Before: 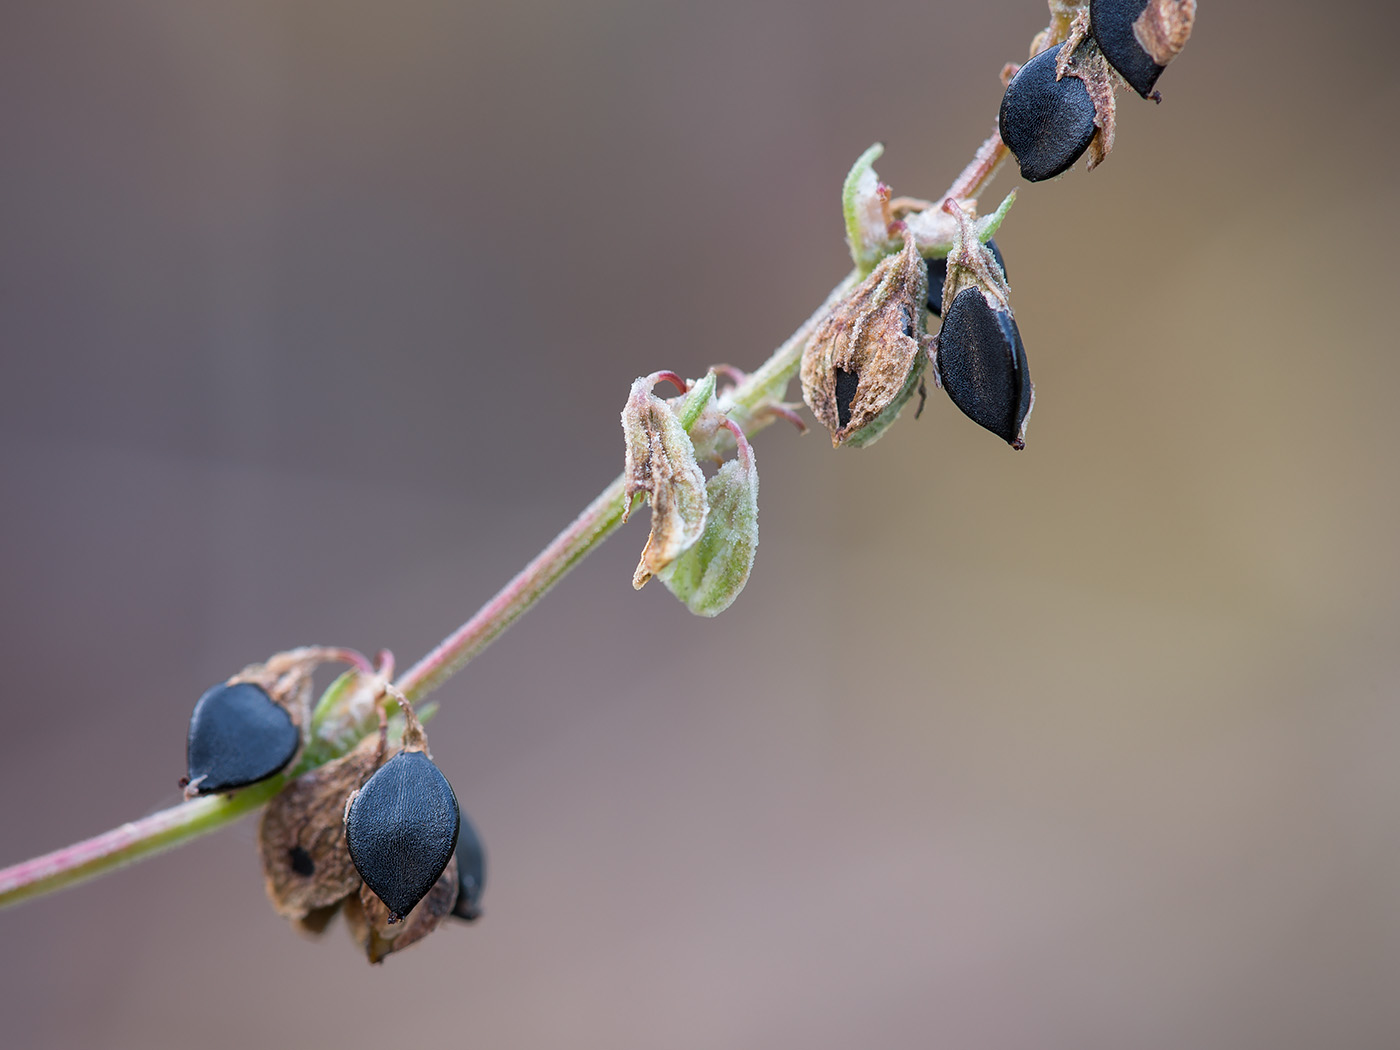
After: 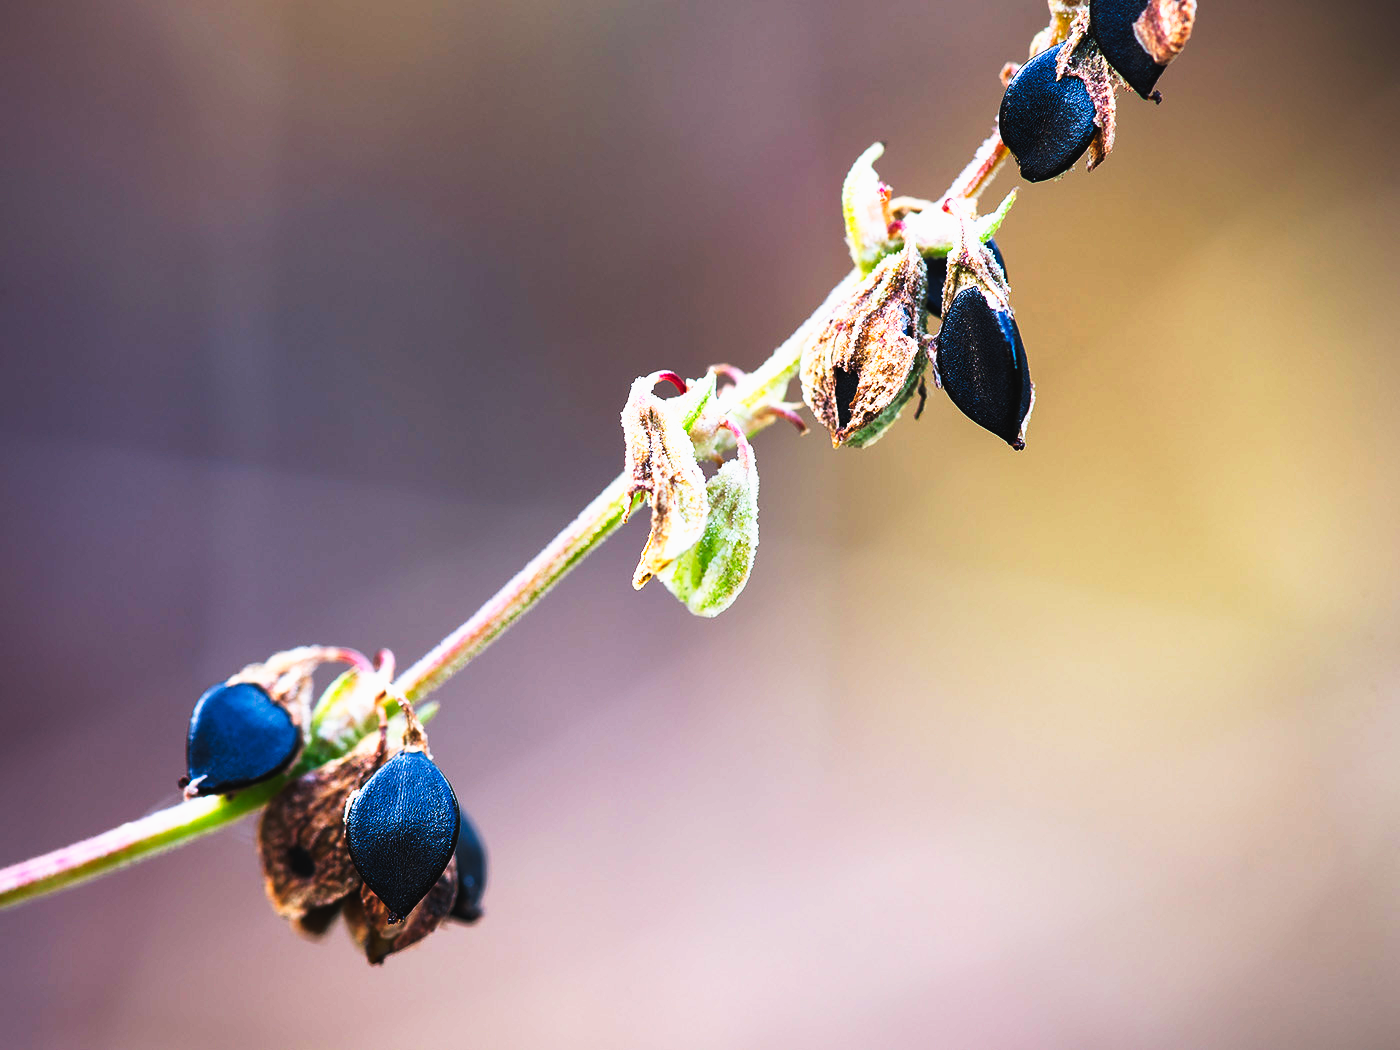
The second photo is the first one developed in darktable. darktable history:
tone curve: curves: ch0 [(0, 0) (0.003, 0) (0.011, 0.001) (0.025, 0.003) (0.044, 0.003) (0.069, 0.006) (0.1, 0.009) (0.136, 0.014) (0.177, 0.029) (0.224, 0.061) (0.277, 0.127) (0.335, 0.218) (0.399, 0.38) (0.468, 0.588) (0.543, 0.809) (0.623, 0.947) (0.709, 0.987) (0.801, 0.99) (0.898, 0.99) (1, 1)], preserve colors none
exposure: black level correction -0.036, exposure -0.497 EV, compensate highlight preservation false
